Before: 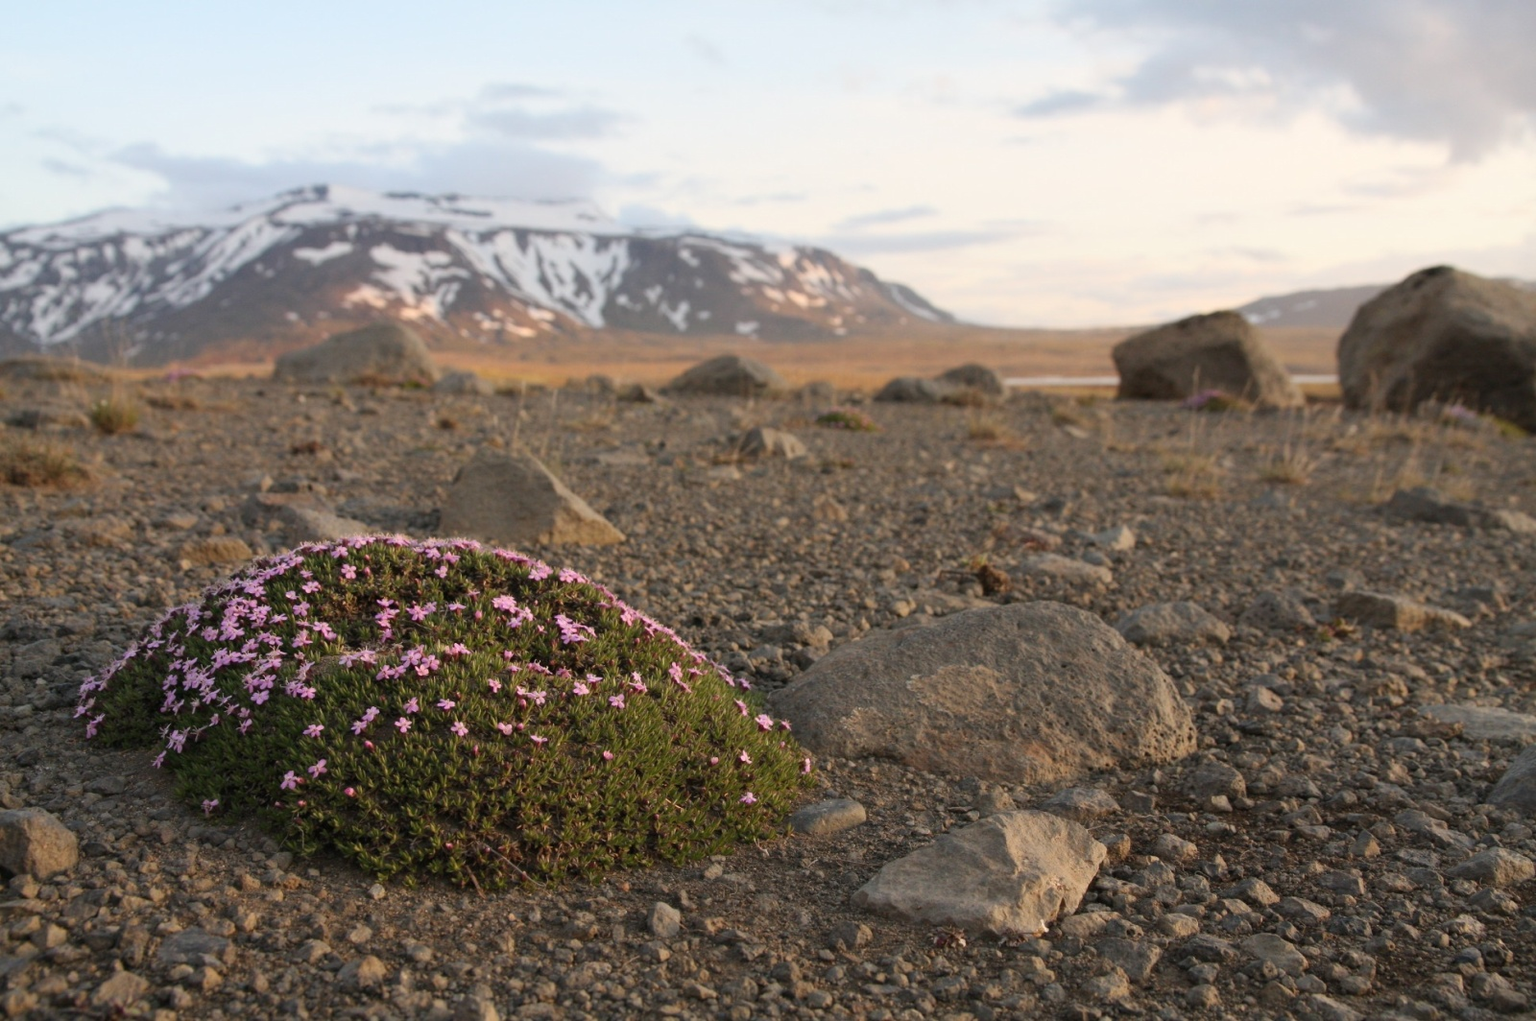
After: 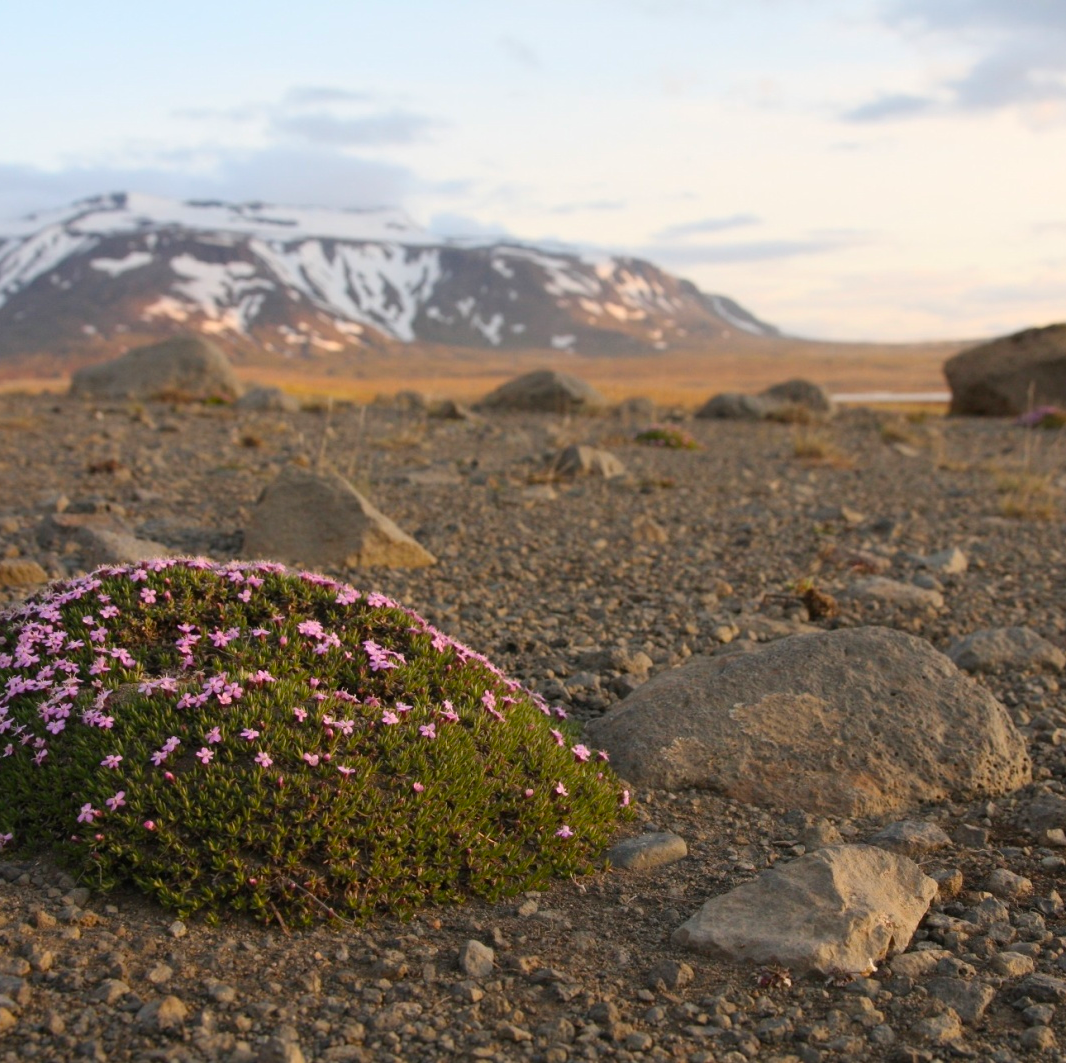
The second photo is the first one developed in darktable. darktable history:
crop and rotate: left 13.537%, right 19.796%
color balance: output saturation 120%
